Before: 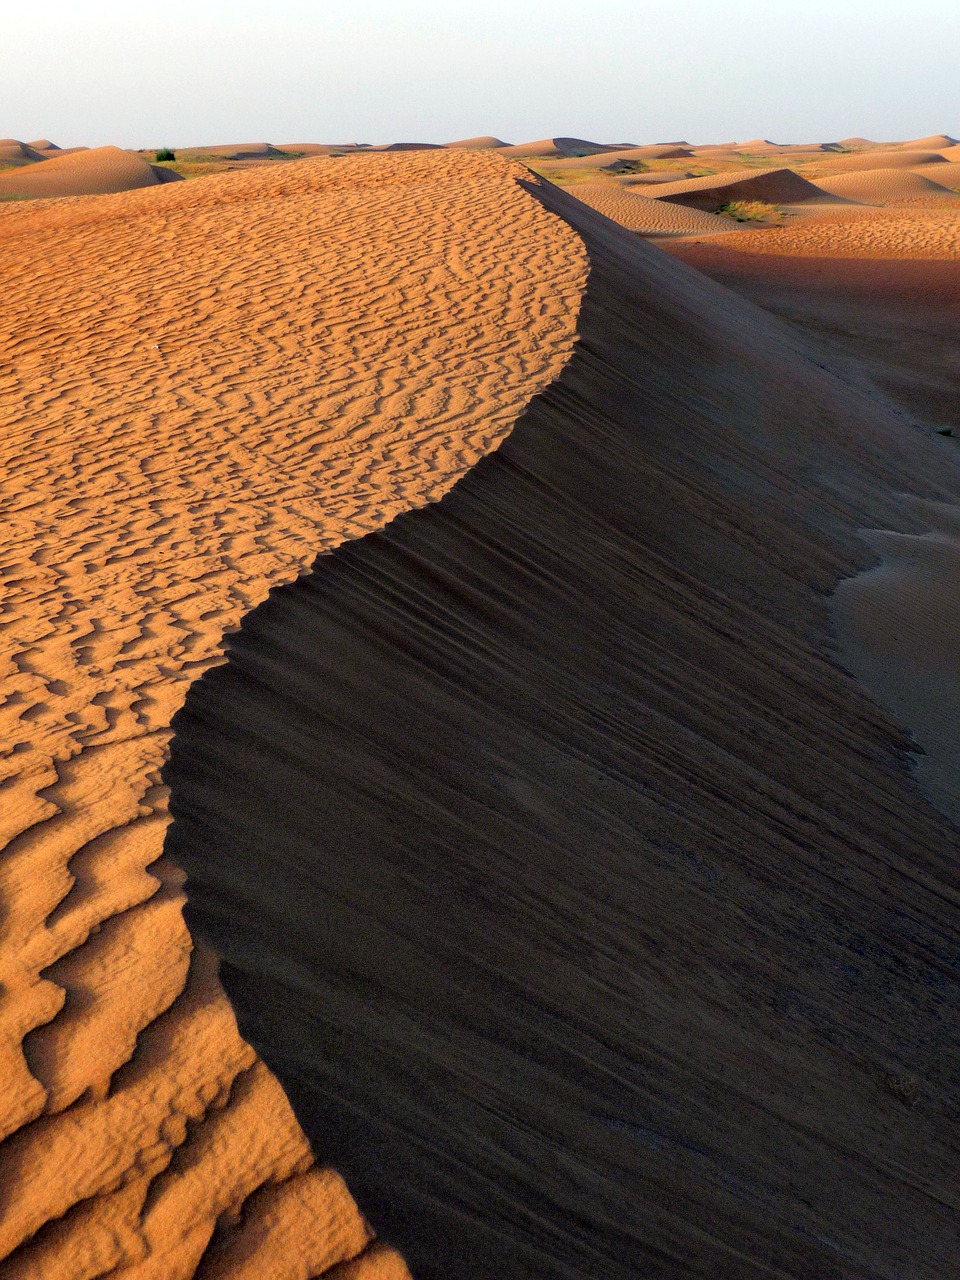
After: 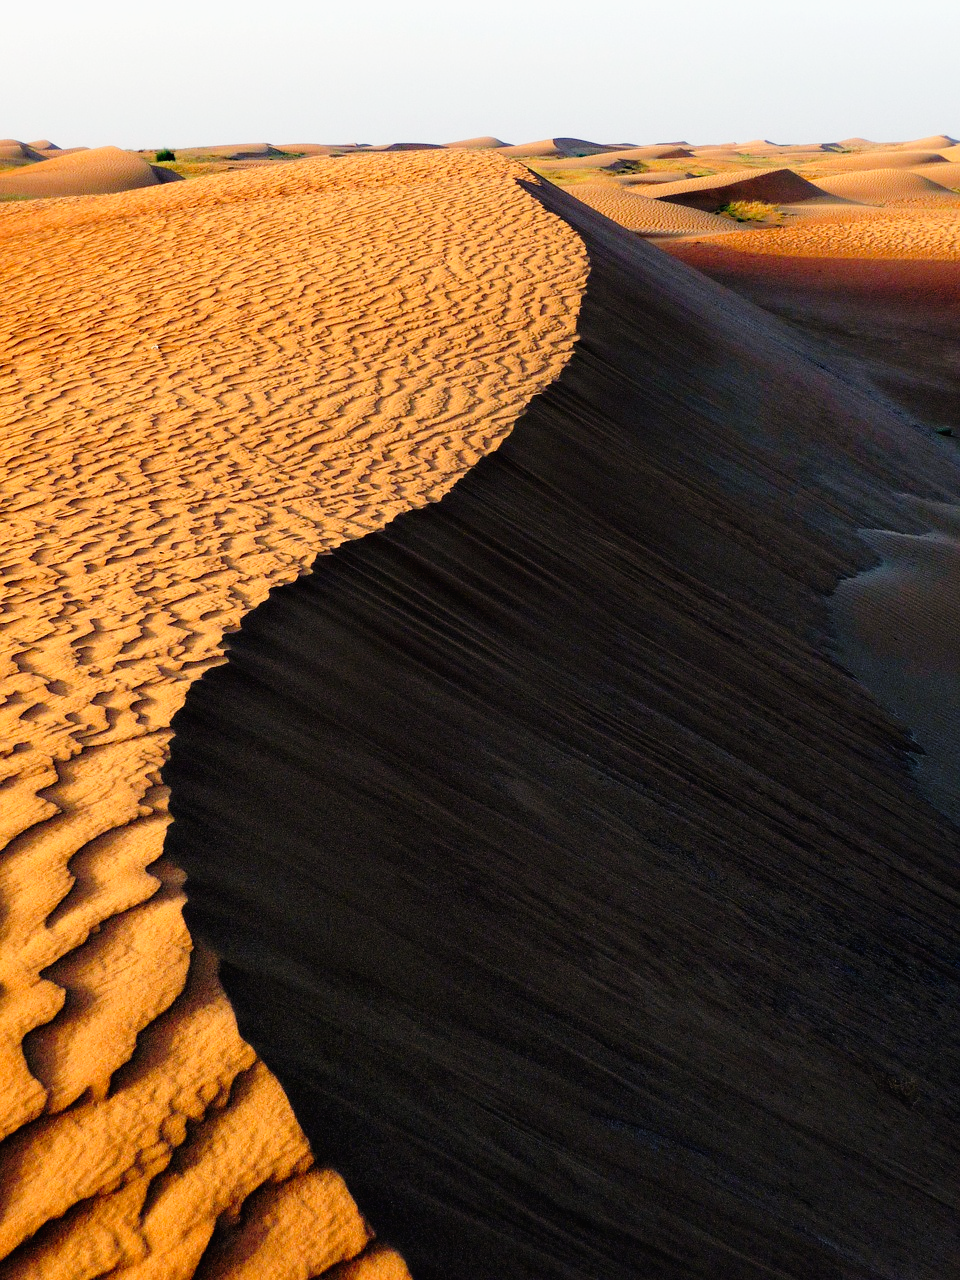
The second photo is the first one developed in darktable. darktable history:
tone curve: curves: ch0 [(0, 0.011) (0.053, 0.026) (0.174, 0.115) (0.398, 0.444) (0.673, 0.775) (0.829, 0.906) (0.991, 0.981)]; ch1 [(0, 0) (0.264, 0.22) (0.407, 0.373) (0.463, 0.457) (0.492, 0.501) (0.512, 0.513) (0.54, 0.543) (0.585, 0.617) (0.659, 0.686) (0.78, 0.8) (1, 1)]; ch2 [(0, 0) (0.438, 0.449) (0.473, 0.469) (0.503, 0.5) (0.523, 0.534) (0.562, 0.591) (0.612, 0.627) (0.701, 0.707) (1, 1)], preserve colors none
